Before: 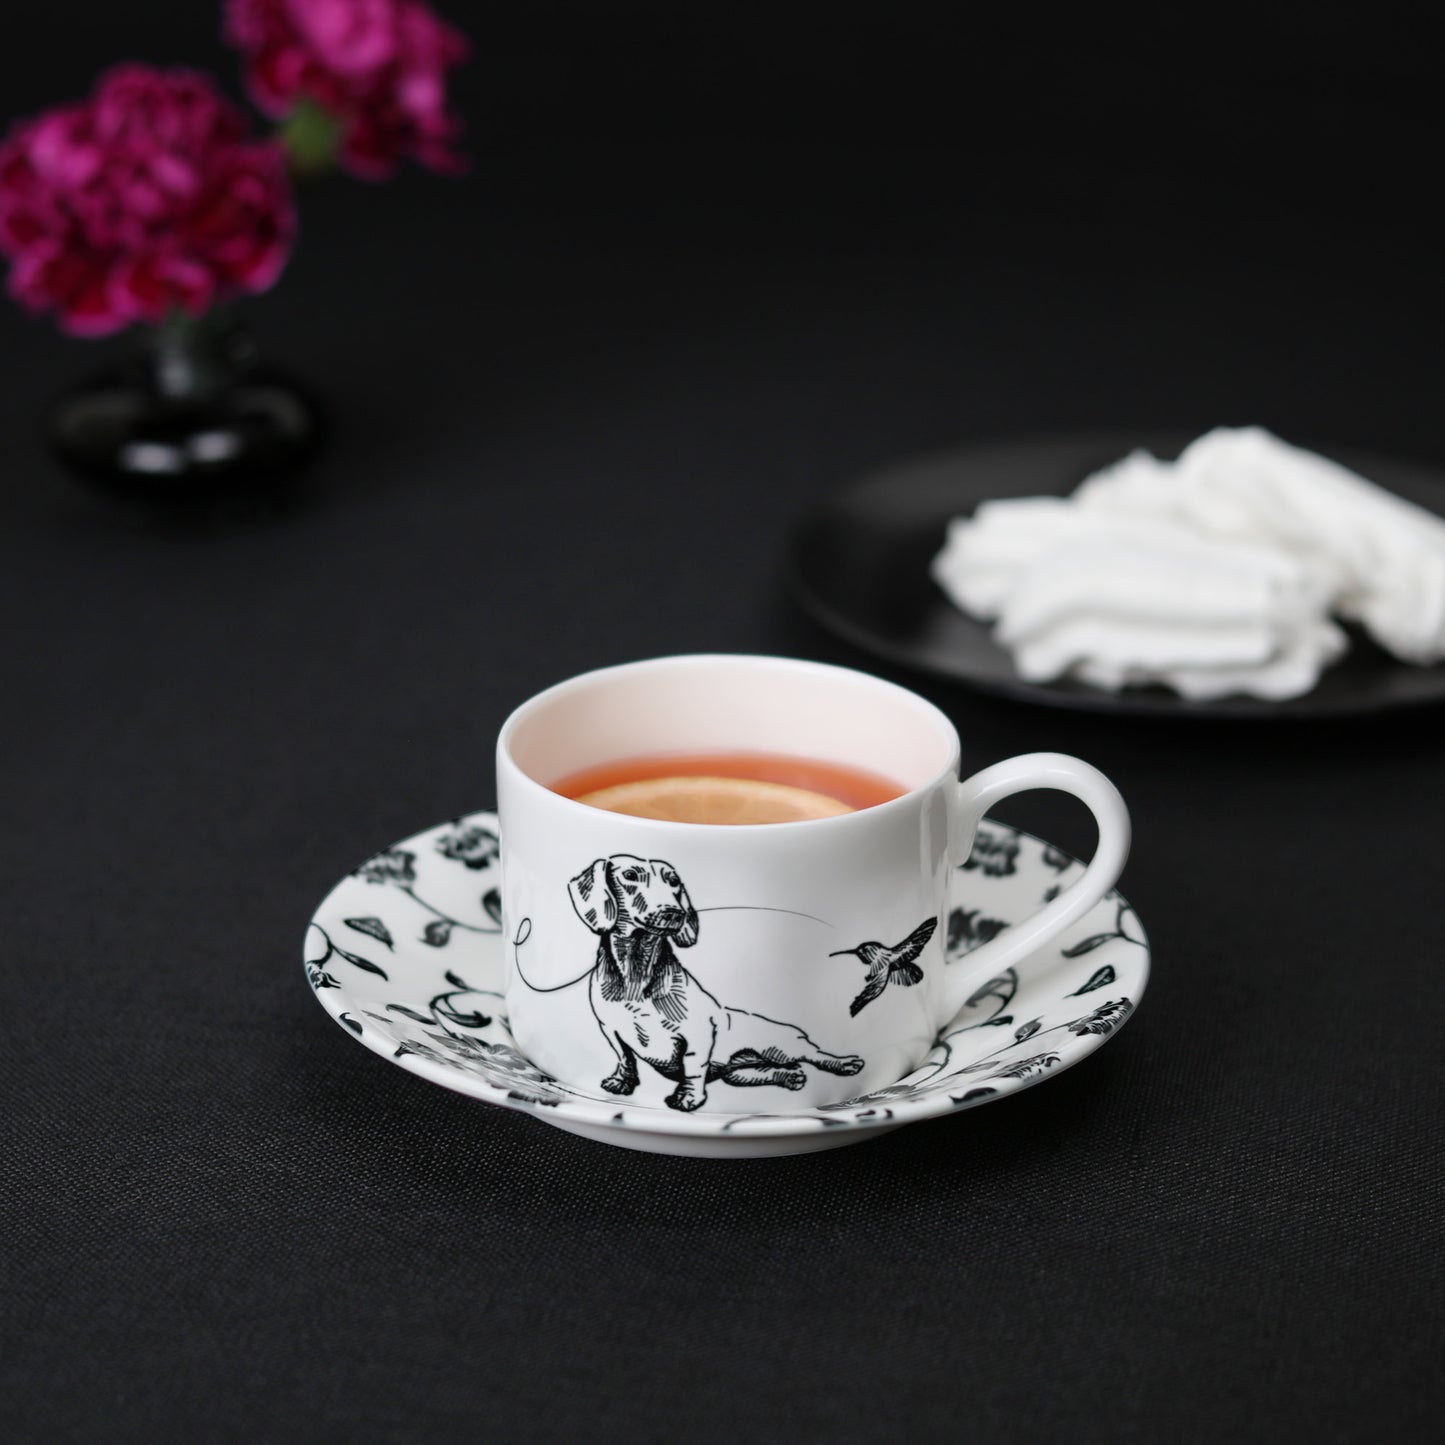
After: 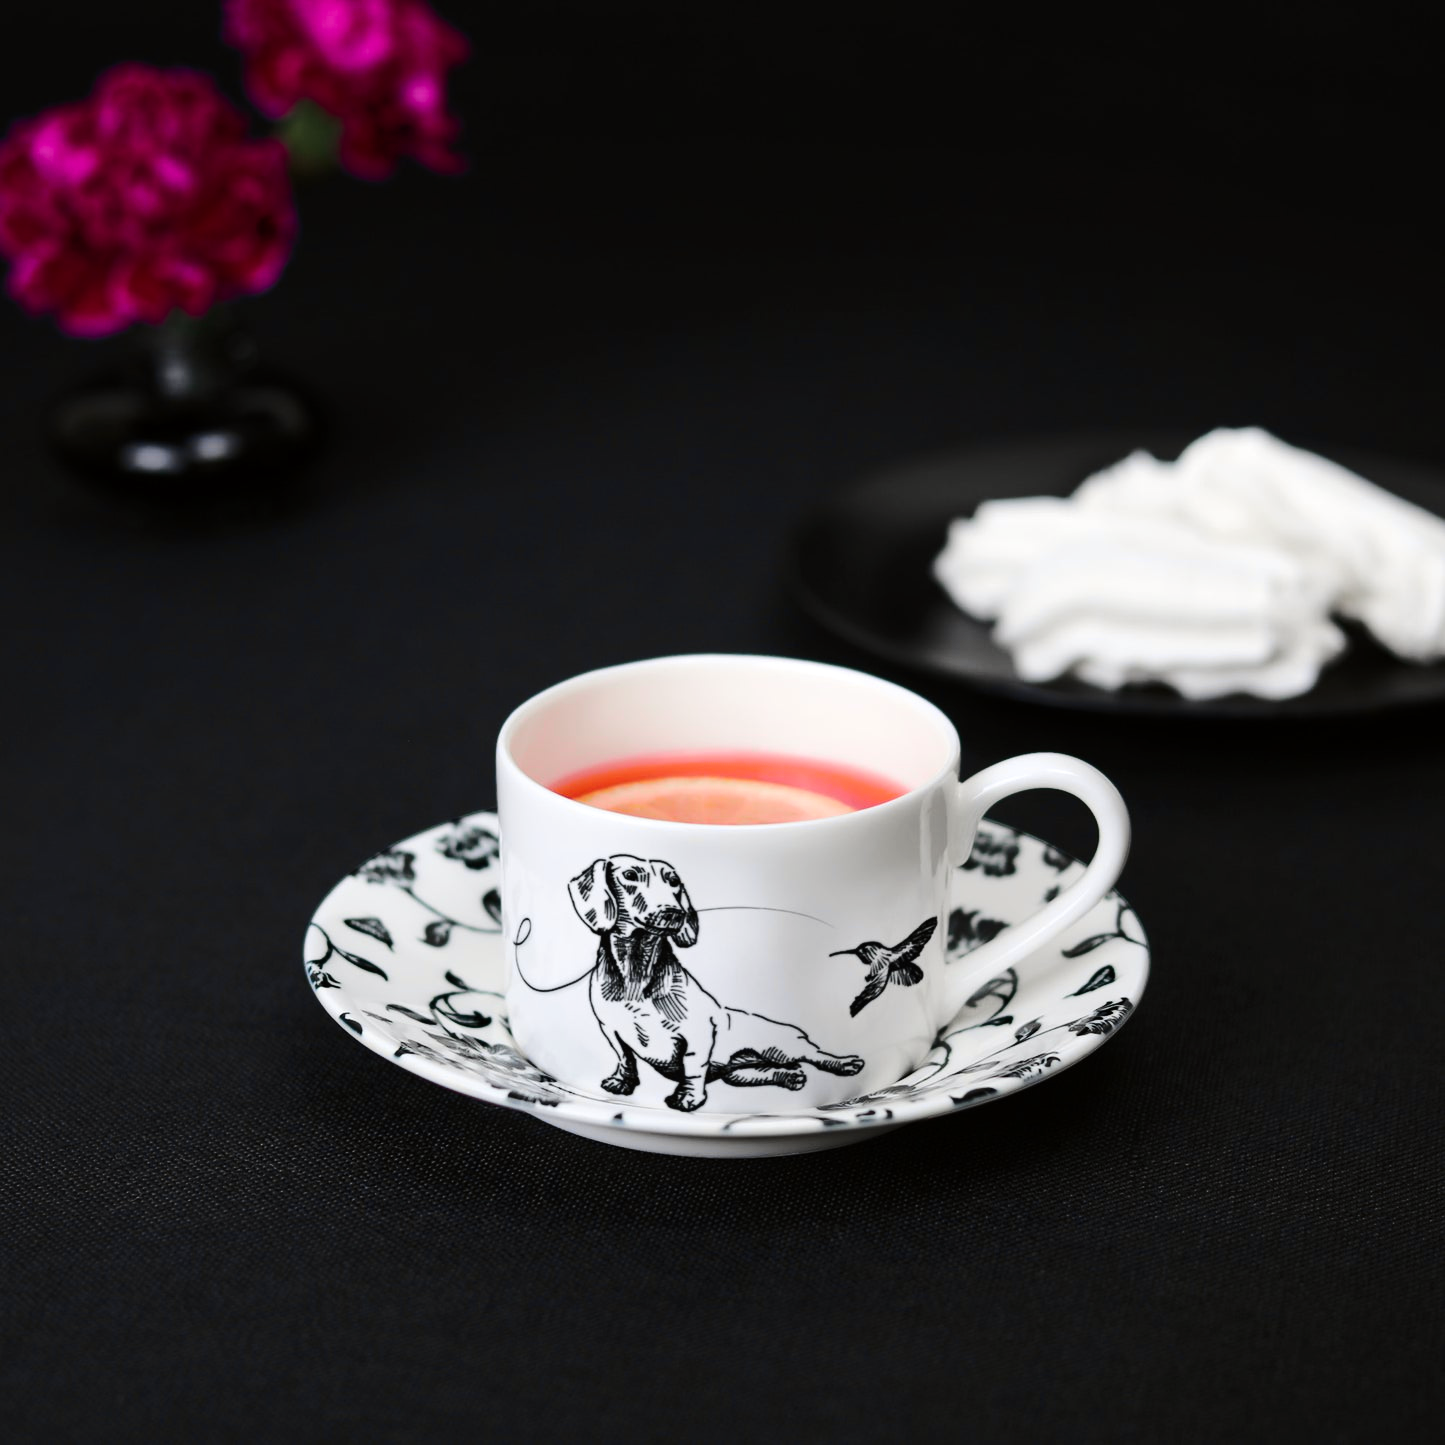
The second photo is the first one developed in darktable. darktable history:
tone equalizer: -8 EV -0.417 EV, -7 EV -0.389 EV, -6 EV -0.333 EV, -5 EV -0.222 EV, -3 EV 0.222 EV, -2 EV 0.333 EV, -1 EV 0.389 EV, +0 EV 0.417 EV, edges refinement/feathering 500, mask exposure compensation -1.57 EV, preserve details no
tone curve: curves: ch0 [(0, 0) (0.23, 0.189) (0.486, 0.52) (0.822, 0.825) (0.994, 0.955)]; ch1 [(0, 0) (0.226, 0.261) (0.379, 0.442) (0.469, 0.468) (0.495, 0.498) (0.514, 0.509) (0.561, 0.603) (0.59, 0.656) (1, 1)]; ch2 [(0, 0) (0.269, 0.299) (0.459, 0.43) (0.498, 0.5) (0.523, 0.52) (0.586, 0.569) (0.635, 0.617) (0.659, 0.681) (0.718, 0.764) (1, 1)], color space Lab, independent channels, preserve colors none
